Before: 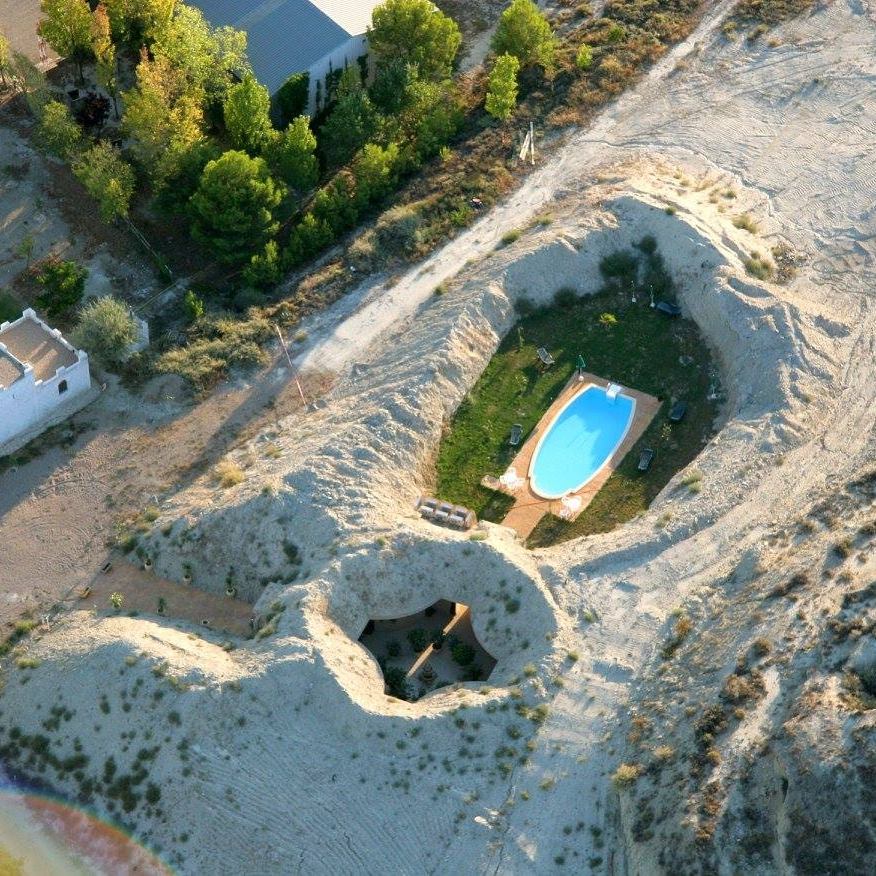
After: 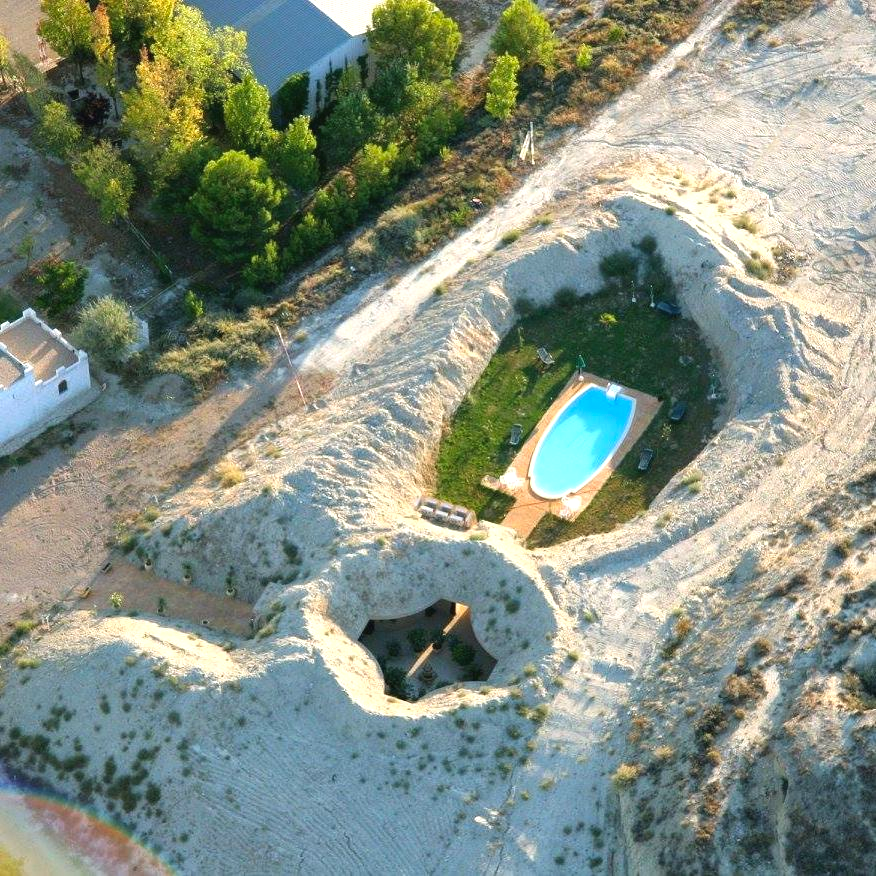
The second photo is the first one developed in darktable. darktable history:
exposure: black level correction -0.002, exposure 0.706 EV, compensate highlight preservation false
shadows and highlights: radius 121.44, shadows 21.86, white point adjustment -9.56, highlights -15.56, soften with gaussian
